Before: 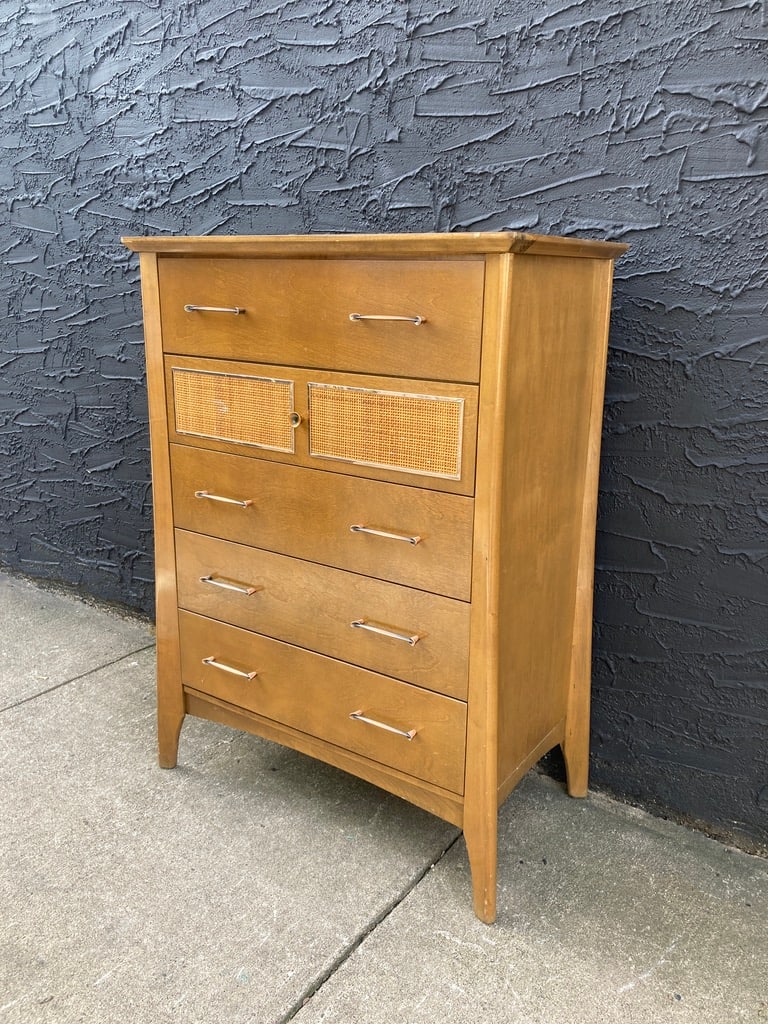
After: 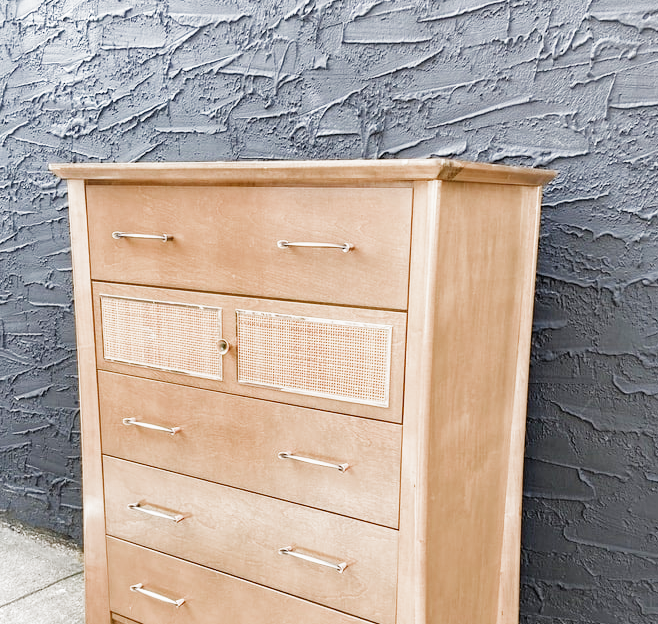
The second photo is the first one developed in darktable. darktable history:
filmic rgb: black relative exposure -7.65 EV, white relative exposure 4.56 EV, hardness 3.61, contrast 1.051, preserve chrominance RGB euclidean norm (legacy), color science v4 (2020)
exposure: black level correction 0, exposure 1.2 EV, compensate highlight preservation false
crop and rotate: left 9.433%, top 7.17%, right 4.847%, bottom 31.856%
